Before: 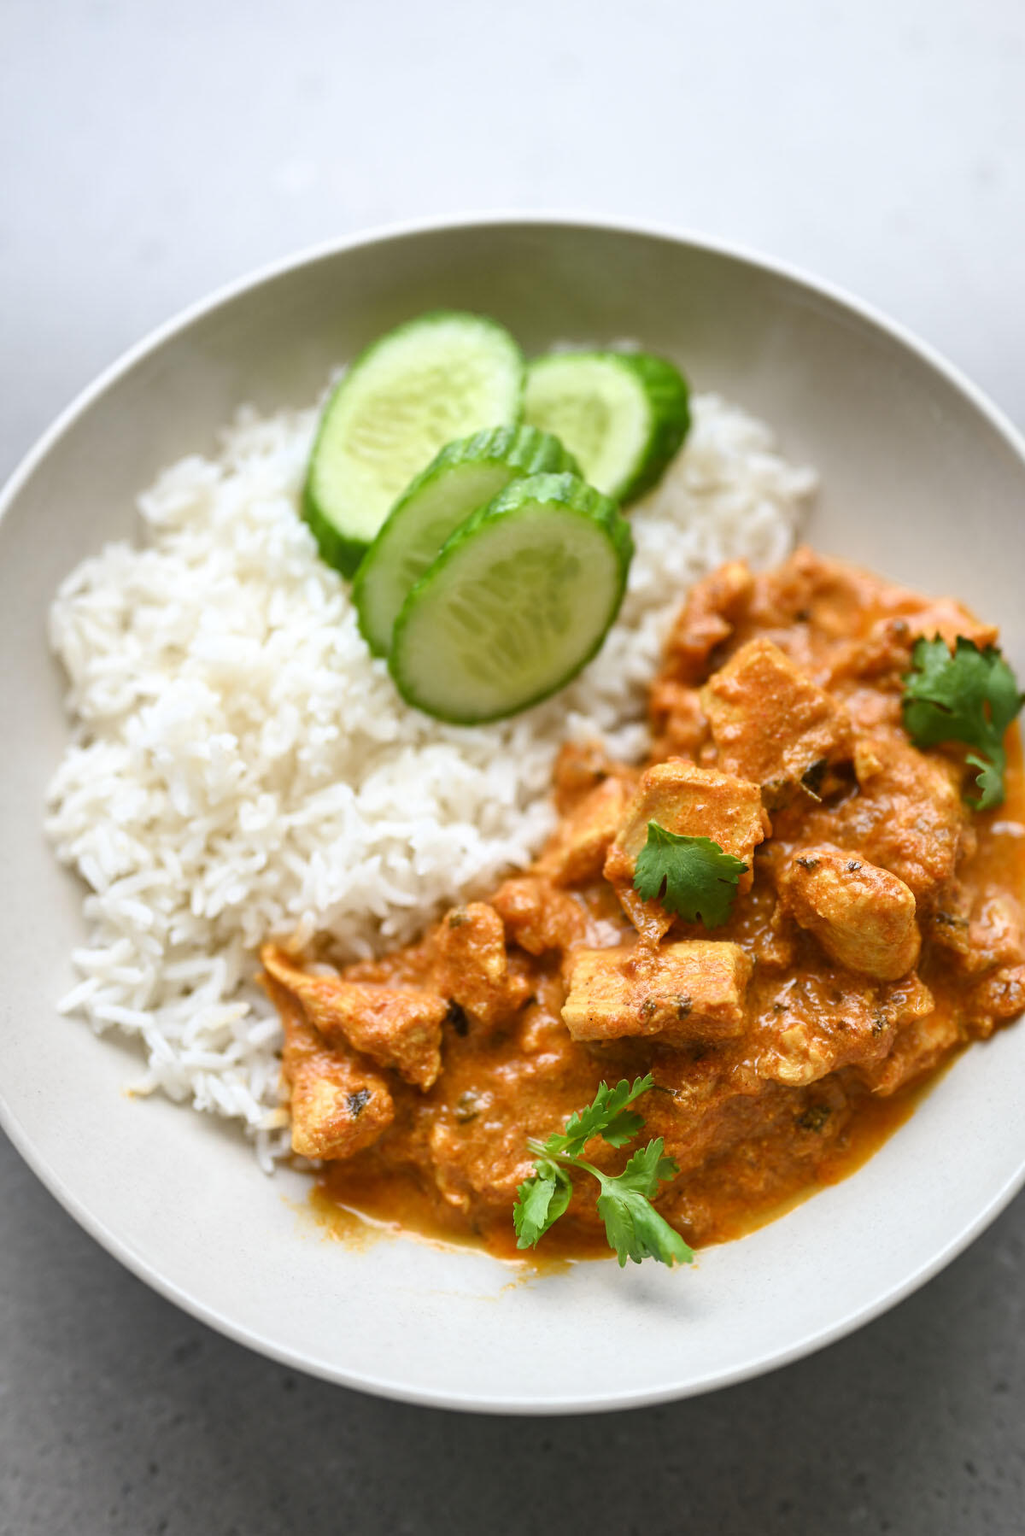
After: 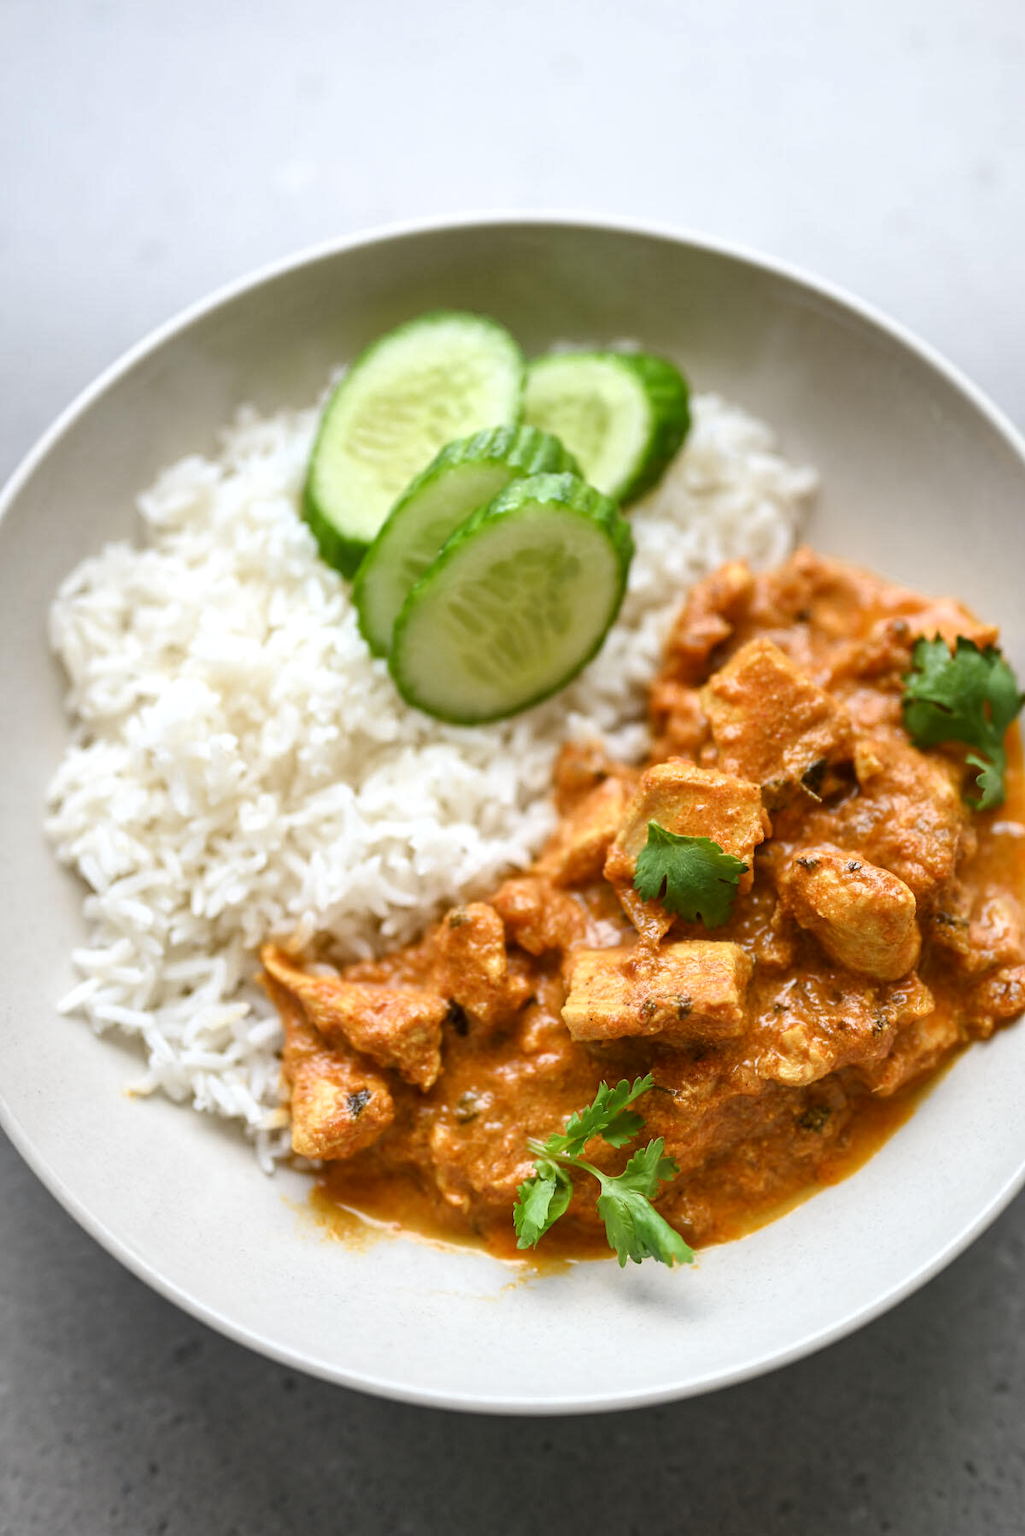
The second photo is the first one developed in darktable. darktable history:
local contrast: highlights 104%, shadows 101%, detail 119%, midtone range 0.2
